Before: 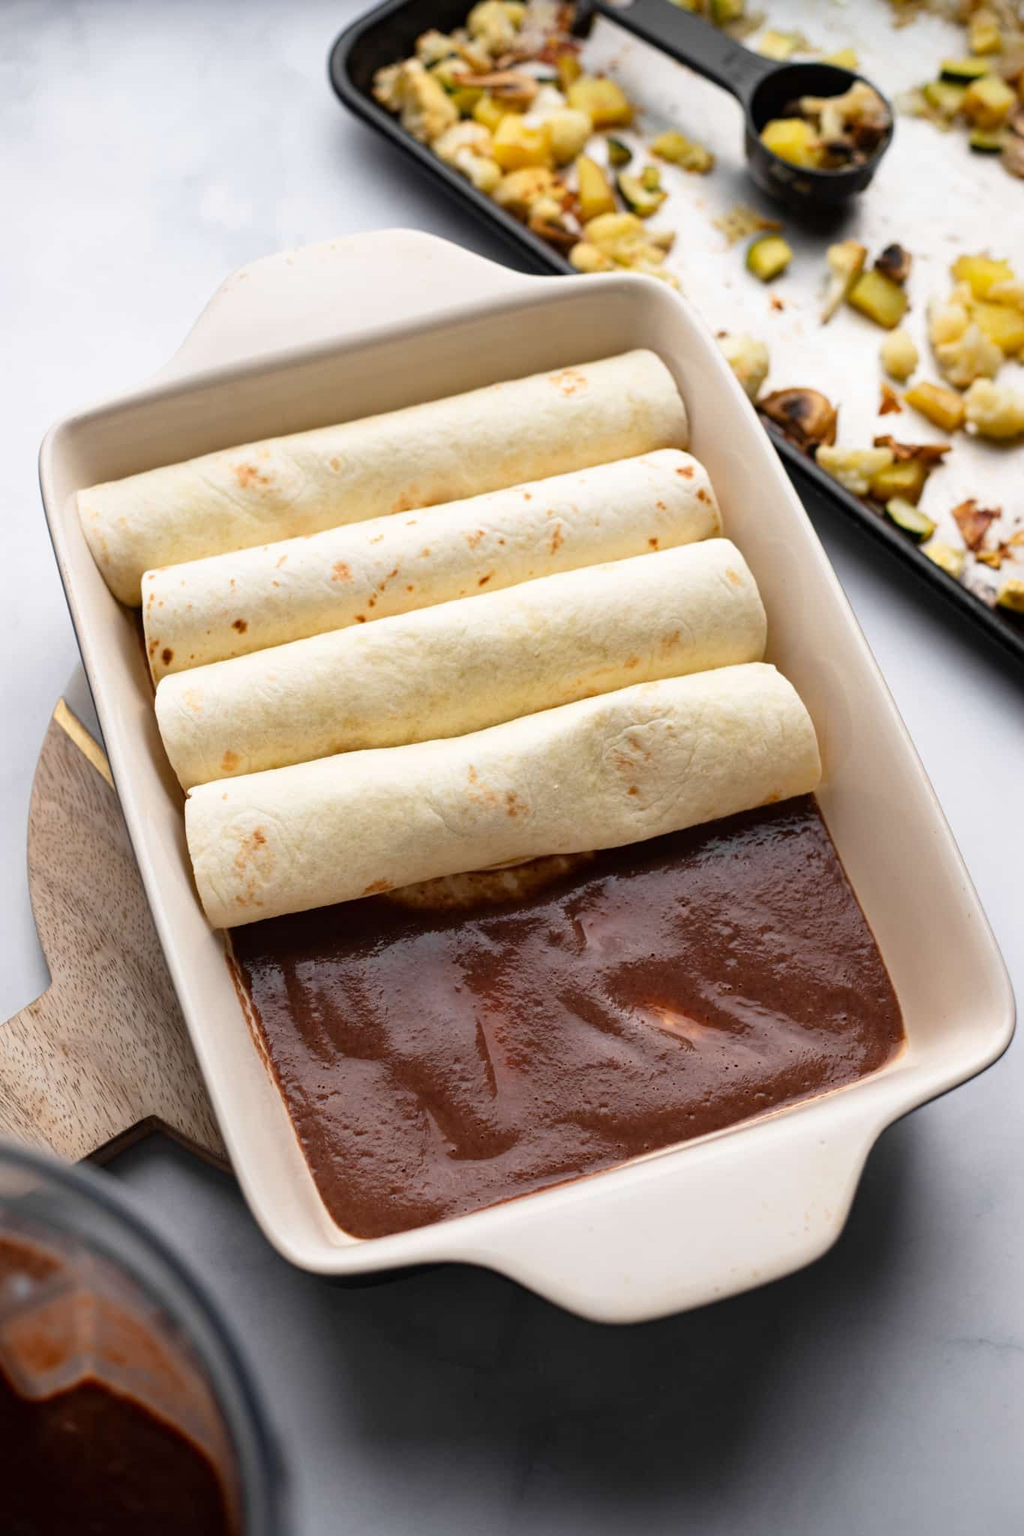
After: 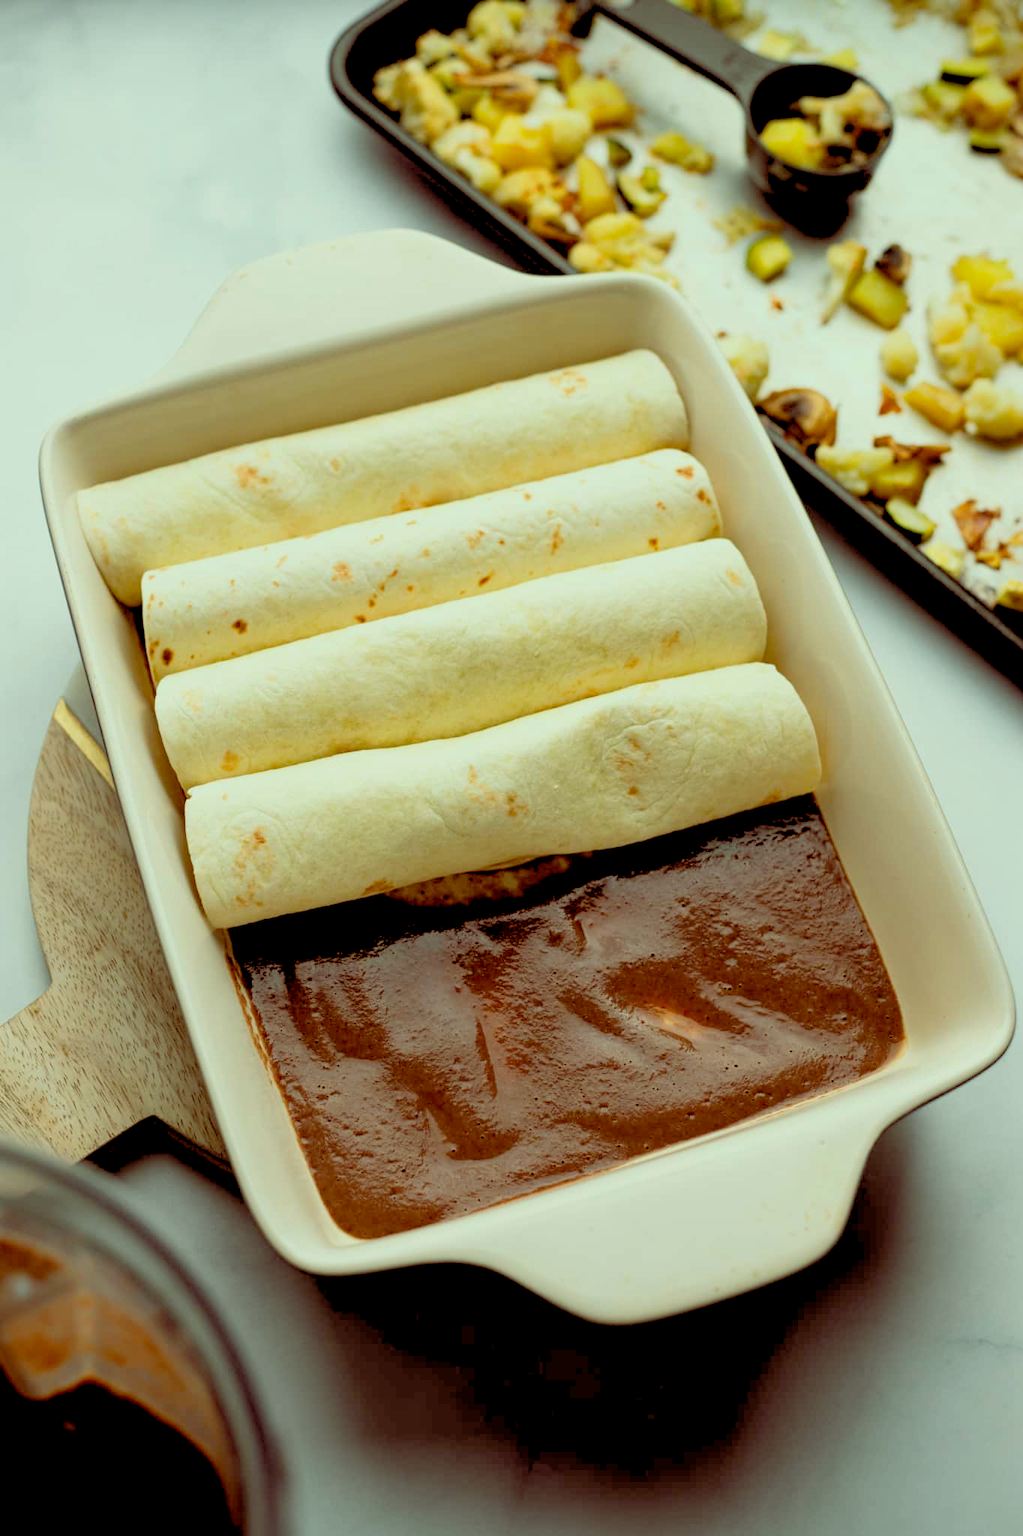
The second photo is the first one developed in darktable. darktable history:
color balance: lift [1, 1.015, 0.987, 0.985], gamma [1, 0.959, 1.042, 0.958], gain [0.927, 0.938, 1.072, 0.928], contrast 1.5%
rgb levels: preserve colors sum RGB, levels [[0.038, 0.433, 0.934], [0, 0.5, 1], [0, 0.5, 1]]
